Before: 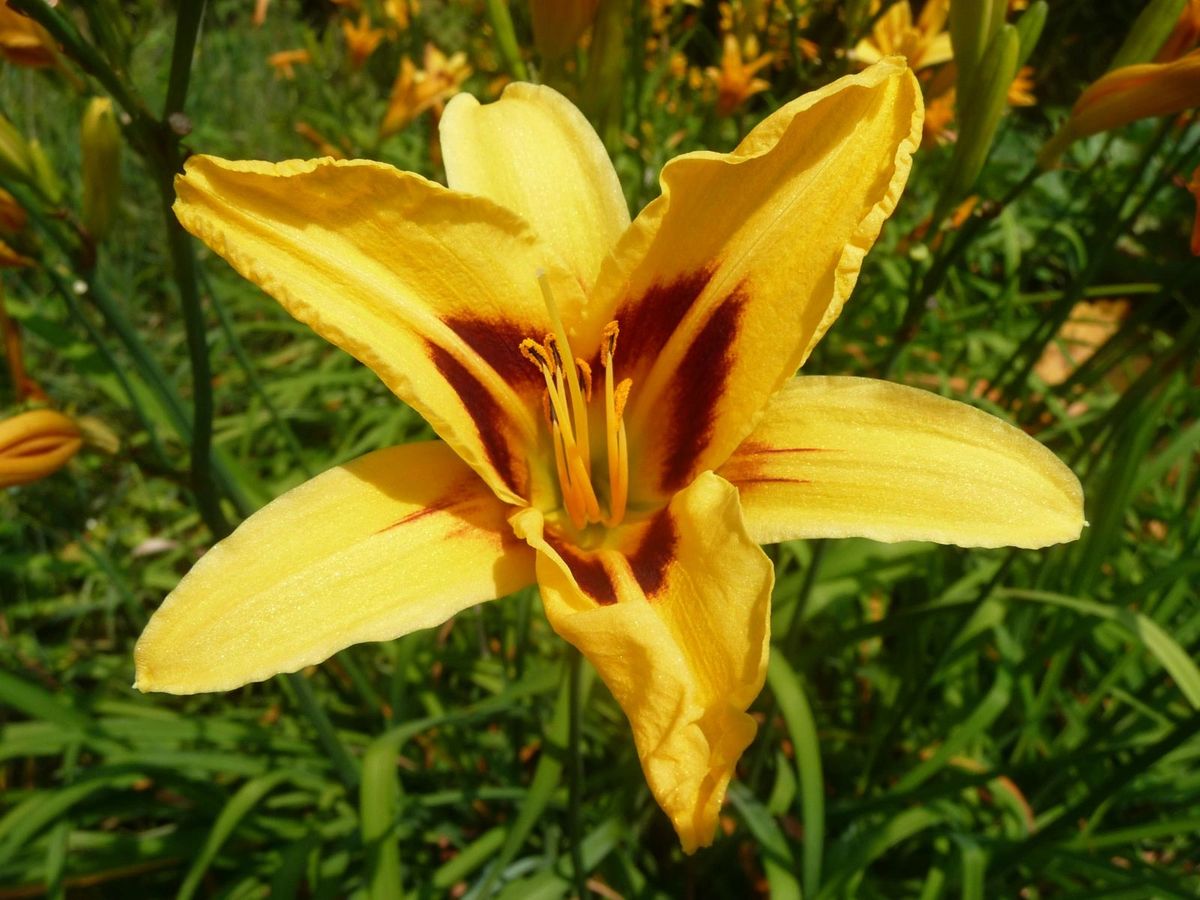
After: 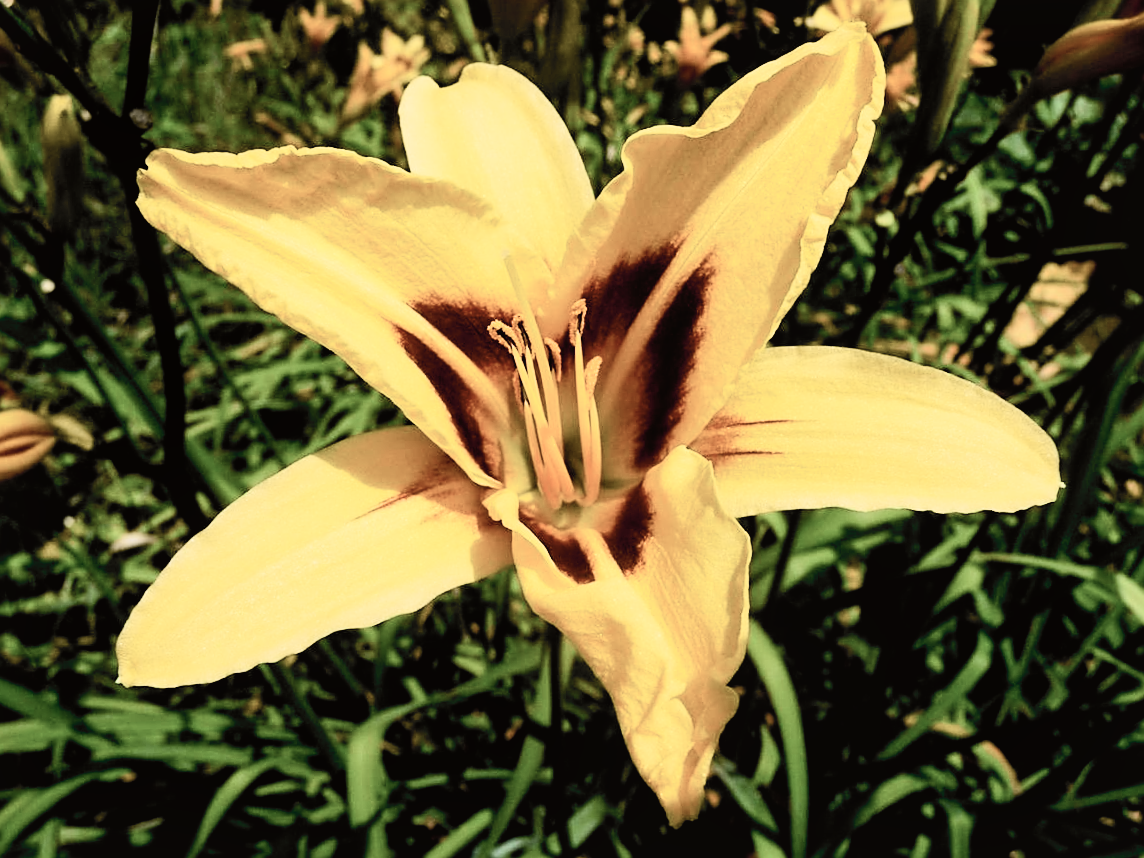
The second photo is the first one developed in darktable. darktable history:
color balance: mode lift, gamma, gain (sRGB), lift [1, 1, 1.022, 1.026]
exposure: black level correction 0.016, exposure -0.009 EV, compensate highlight preservation false
rotate and perspective: rotation -2.12°, lens shift (vertical) 0.009, lens shift (horizontal) -0.008, automatic cropping original format, crop left 0.036, crop right 0.964, crop top 0.05, crop bottom 0.959
tone curve: curves: ch0 [(0, 0) (0.055, 0.05) (0.258, 0.287) (0.434, 0.526) (0.517, 0.648) (0.745, 0.874) (1, 1)]; ch1 [(0, 0) (0.346, 0.307) (0.418, 0.383) (0.46, 0.439) (0.482, 0.493) (0.502, 0.503) (0.517, 0.514) (0.55, 0.561) (0.588, 0.603) (0.646, 0.688) (1, 1)]; ch2 [(0, 0) (0.346, 0.34) (0.431, 0.45) (0.485, 0.499) (0.5, 0.503) (0.527, 0.525) (0.545, 0.562) (0.679, 0.706) (1, 1)], color space Lab, independent channels, preserve colors none
contrast brightness saturation: contrast -0.05, saturation -0.41
local contrast: mode bilateral grid, contrast 20, coarseness 50, detail 120%, midtone range 0.2
sharpen: on, module defaults
filmic rgb: black relative exposure -5 EV, hardness 2.88, contrast 1.5
